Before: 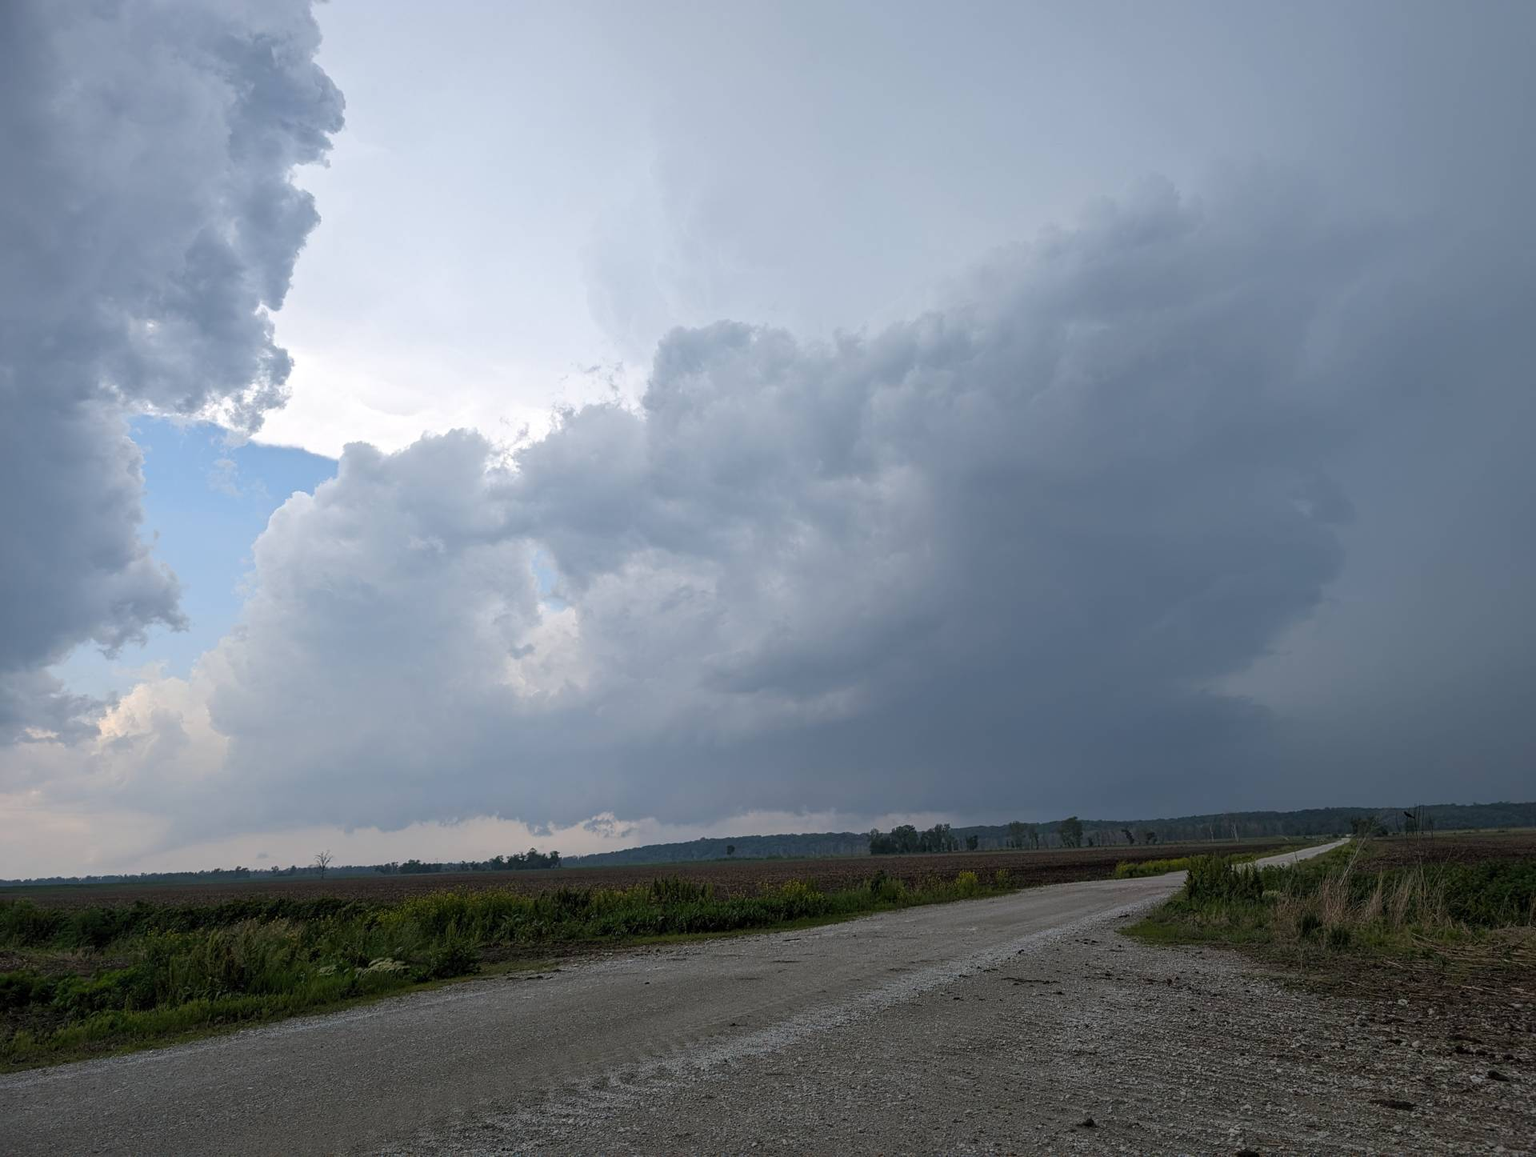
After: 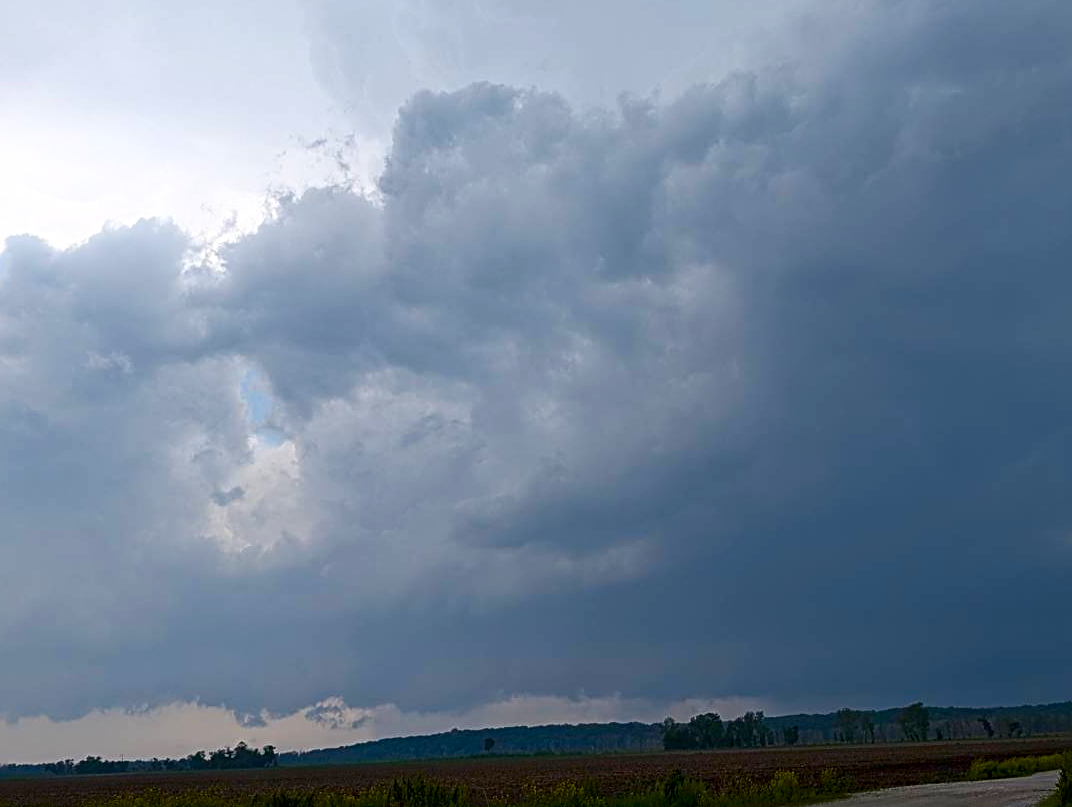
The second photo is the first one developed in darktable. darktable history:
contrast brightness saturation: contrast 0.07, brightness -0.14, saturation 0.11
bloom: size 9%, threshold 100%, strength 7%
sharpen: radius 3.119
crop and rotate: left 22.13%, top 22.054%, right 22.026%, bottom 22.102%
color balance rgb: perceptual saturation grading › global saturation 35%, perceptual saturation grading › highlights -25%, perceptual saturation grading › shadows 50%
